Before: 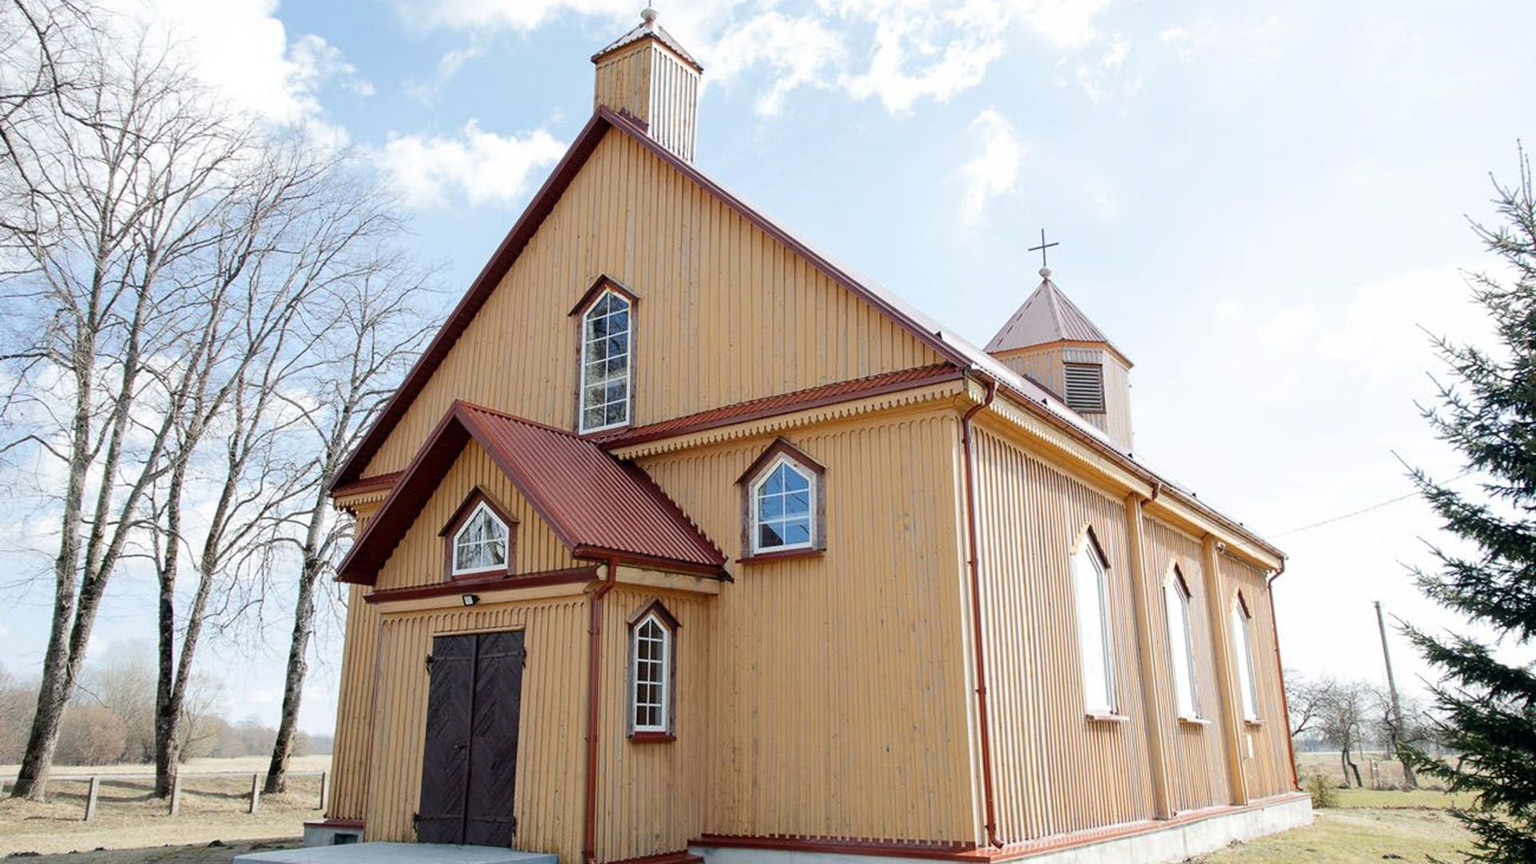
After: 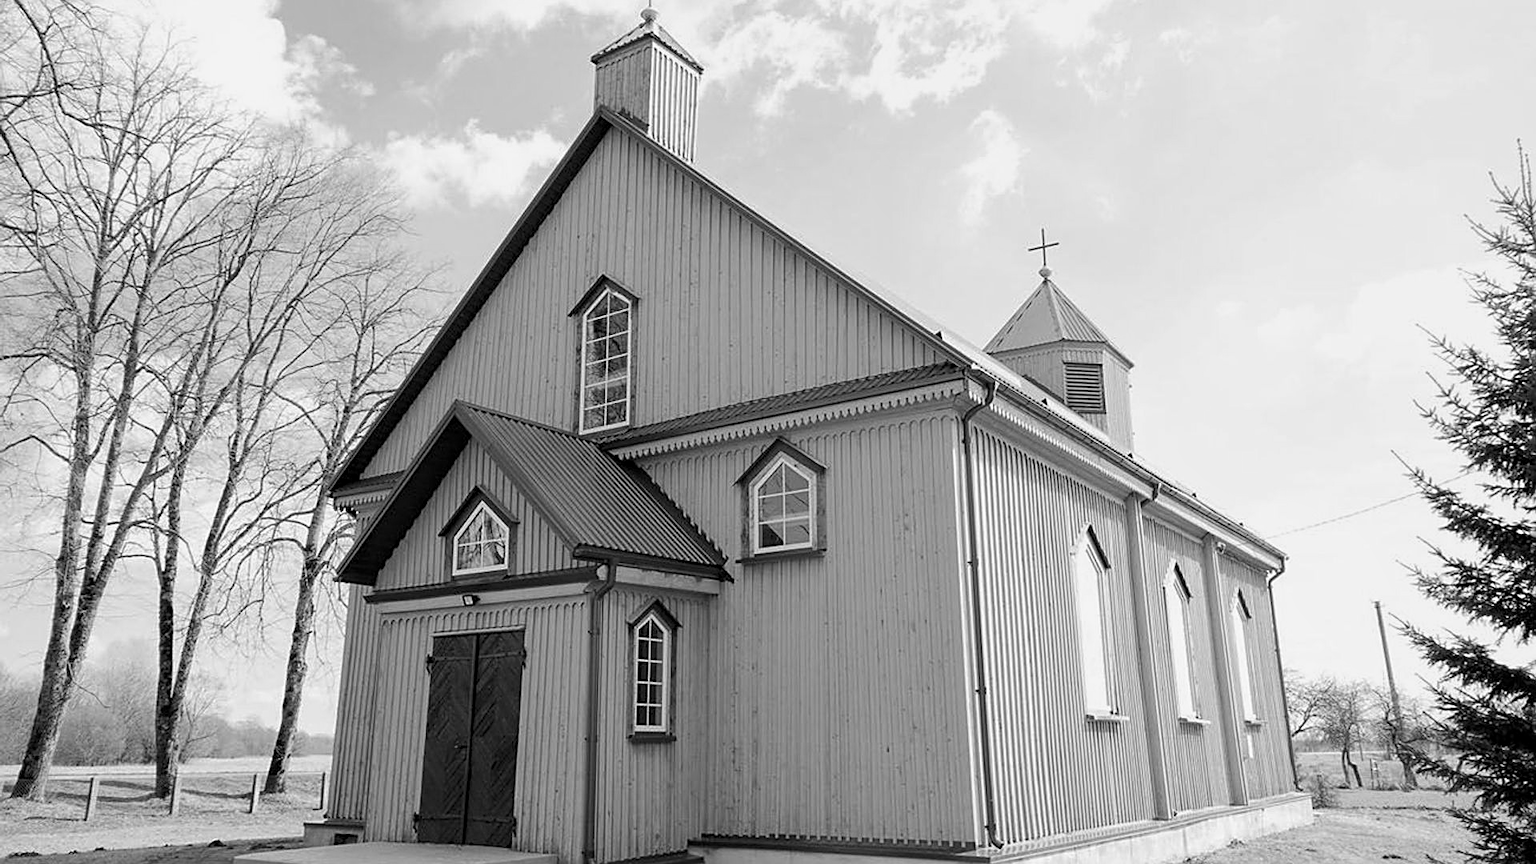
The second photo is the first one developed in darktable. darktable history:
local contrast: highlights 100%, shadows 100%, detail 120%, midtone range 0.2
monochrome: a -71.75, b 75.82
sharpen: on, module defaults
